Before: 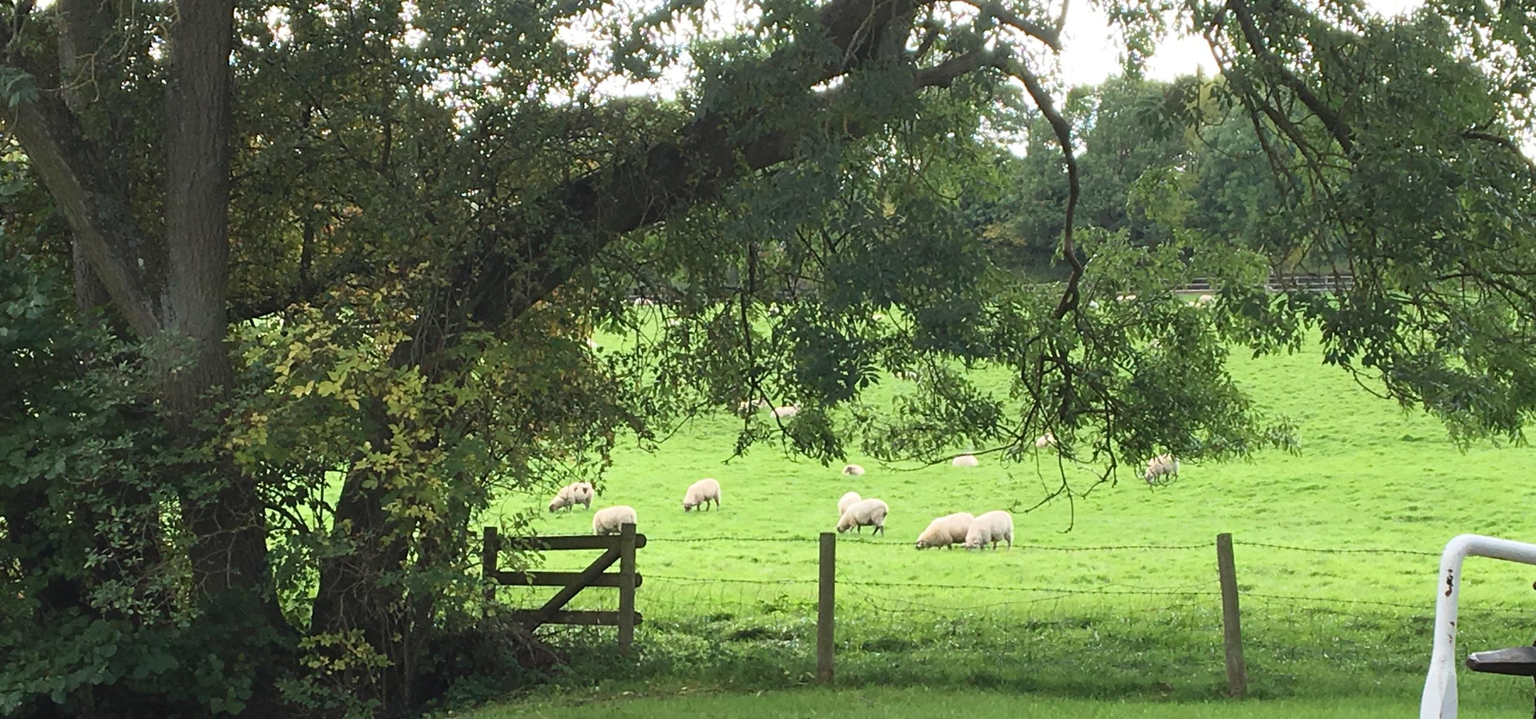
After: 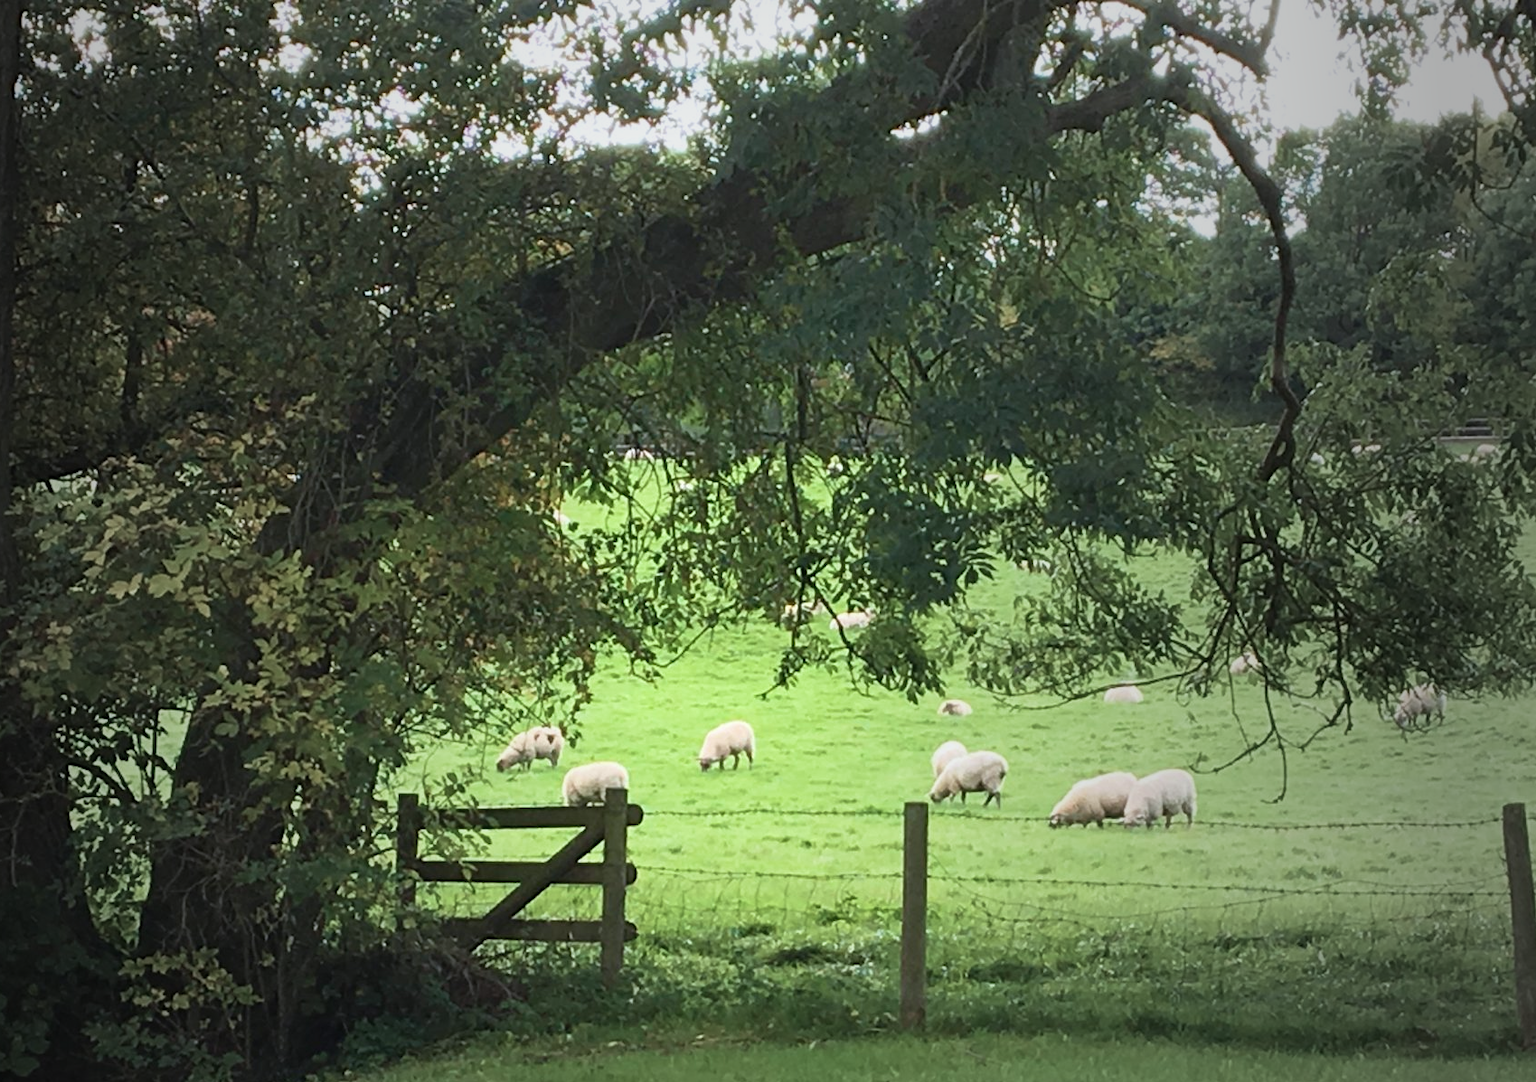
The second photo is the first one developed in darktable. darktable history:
exposure: compensate highlight preservation false
velvia: on, module defaults
color correction: highlights a* -0.148, highlights b* -5.58, shadows a* -0.13, shadows b* -0.133
vignetting: fall-off start 17.77%, fall-off radius 137.91%, brightness -0.575, center (-0.075, 0.062), width/height ratio 0.618, shape 0.592
crop and rotate: left 14.305%, right 19.308%
